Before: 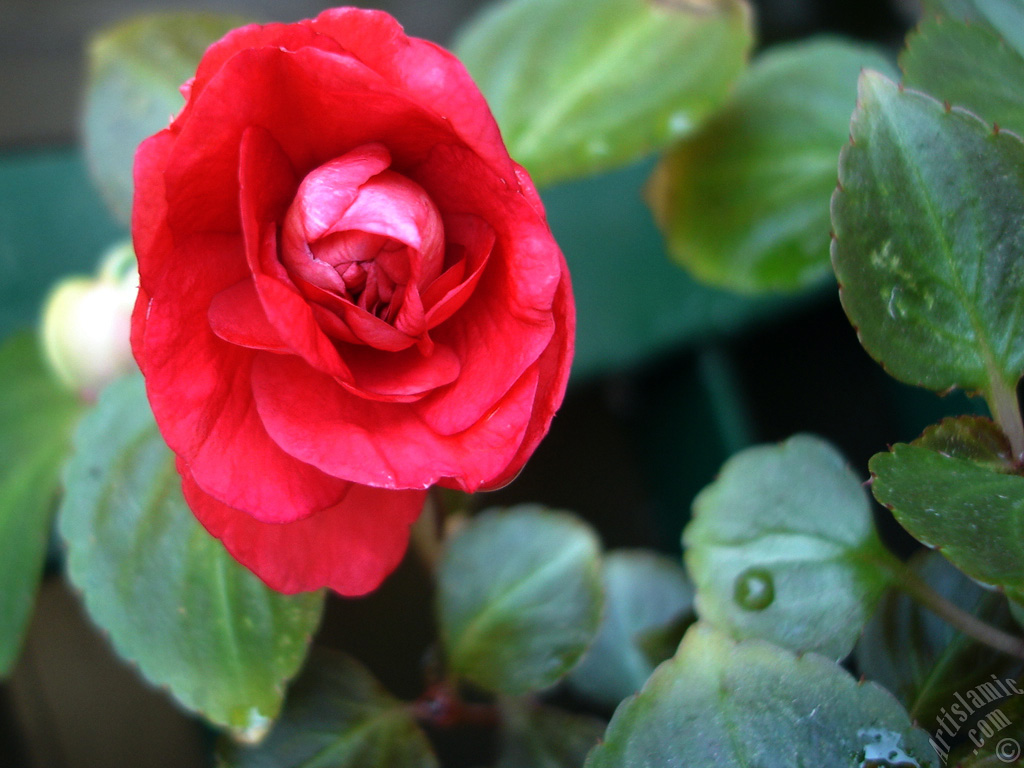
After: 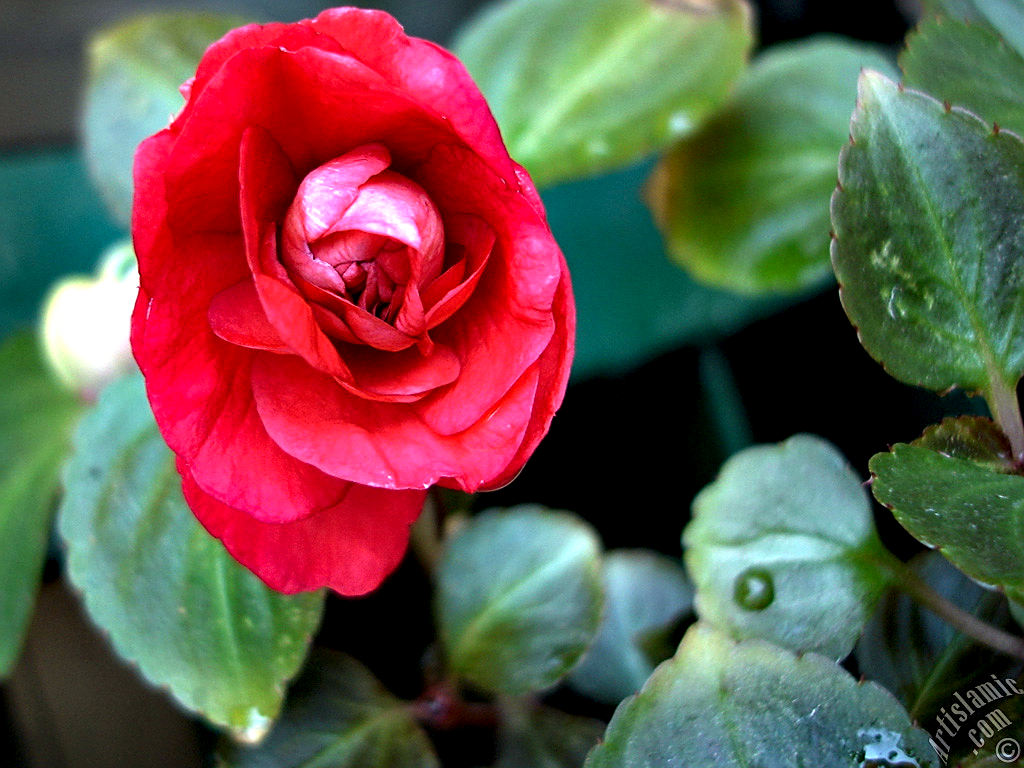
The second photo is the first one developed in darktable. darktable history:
sharpen: on, module defaults
contrast equalizer: octaves 7, y [[0.6 ×6], [0.55 ×6], [0 ×6], [0 ×6], [0 ×6]]
